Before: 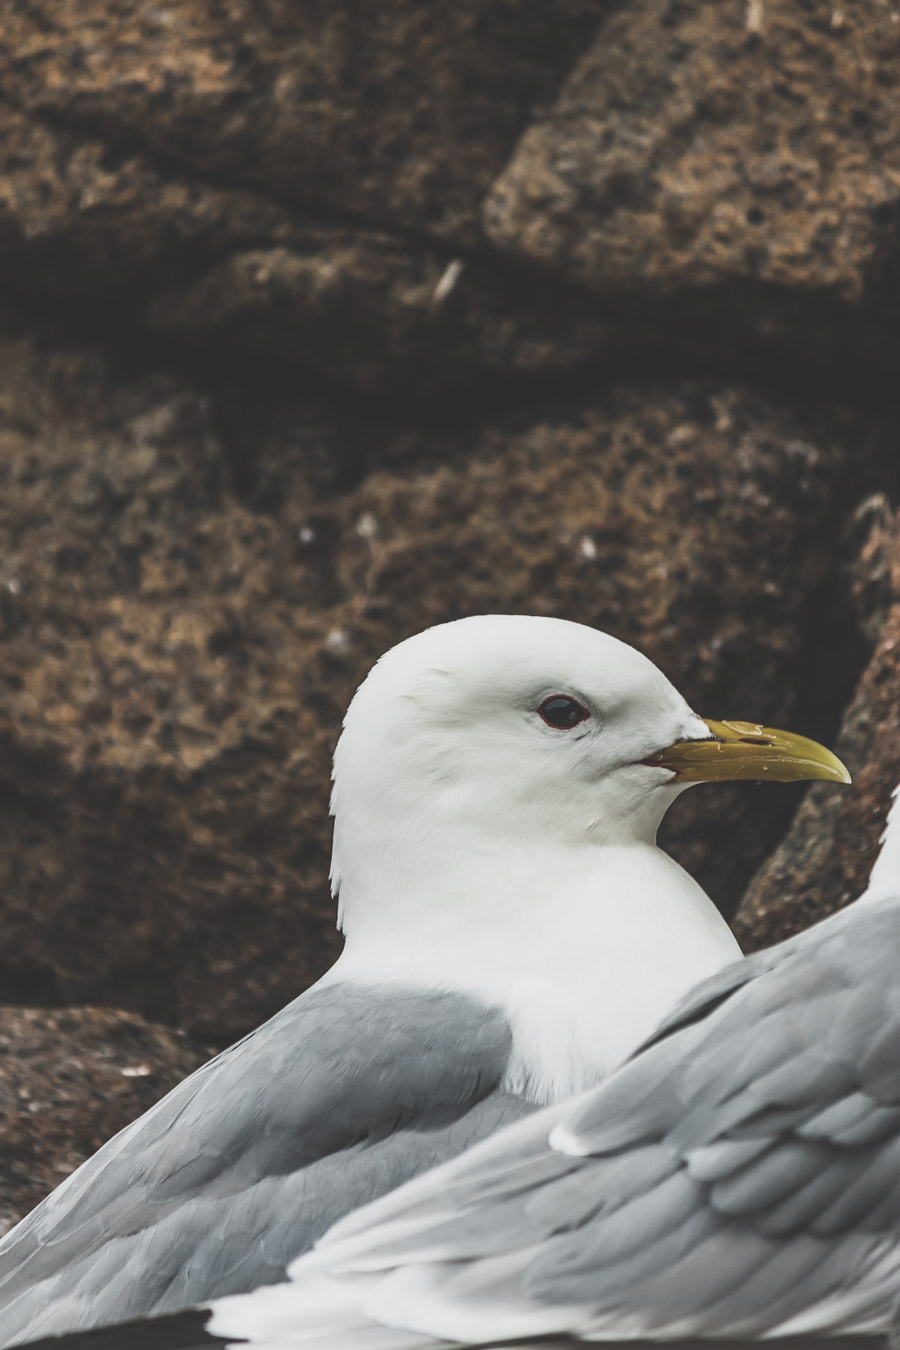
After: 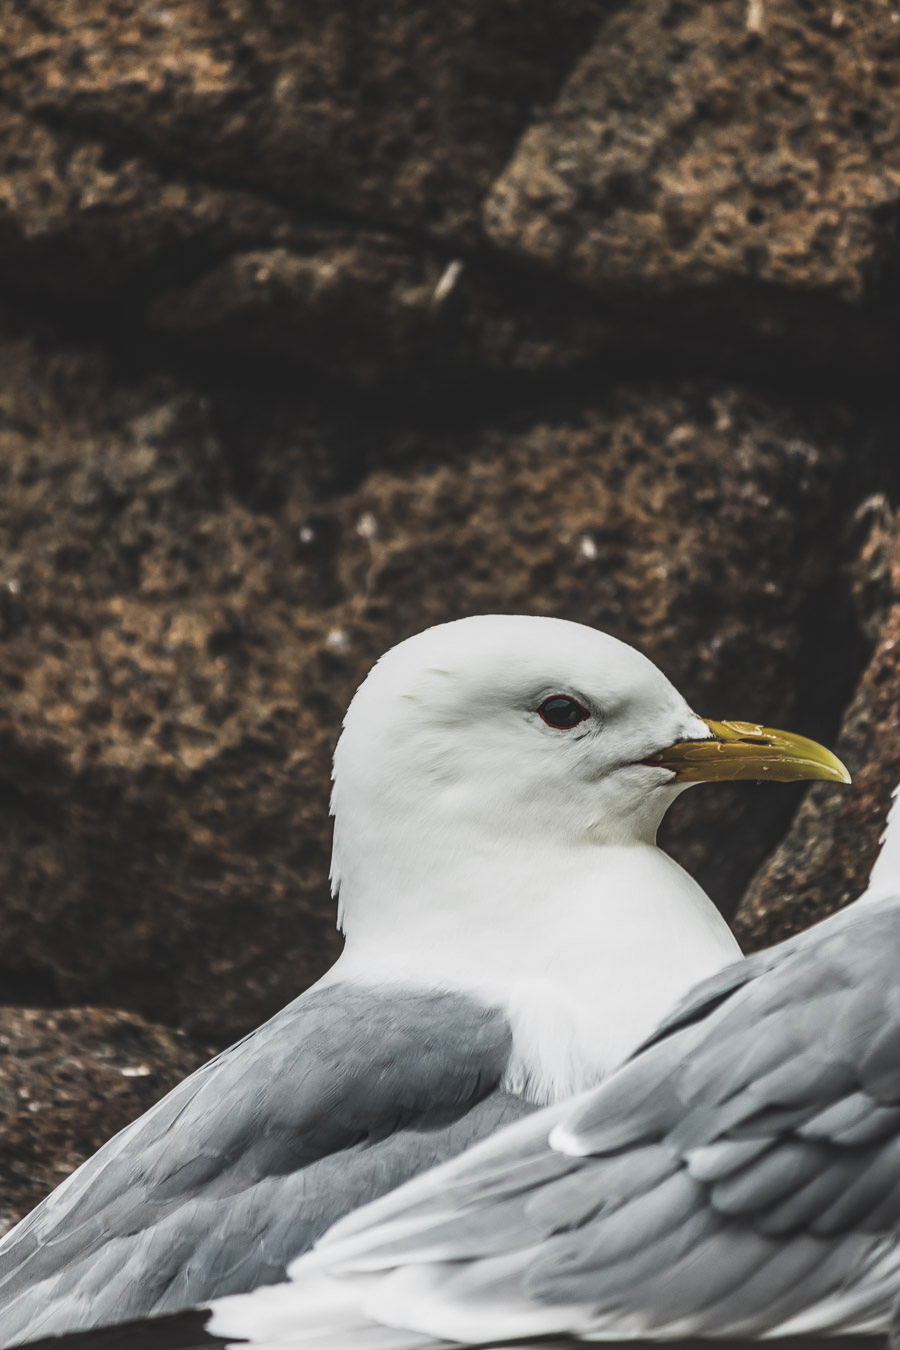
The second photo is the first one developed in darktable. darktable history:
local contrast: on, module defaults
tone curve: curves: ch0 [(0, 0) (0.227, 0.17) (0.766, 0.774) (1, 1)]; ch1 [(0, 0) (0.114, 0.127) (0.437, 0.452) (0.498, 0.495) (0.579, 0.602) (1, 1)]; ch2 [(0, 0) (0.233, 0.259) (0.493, 0.492) (0.568, 0.596) (1, 1)], preserve colors none
